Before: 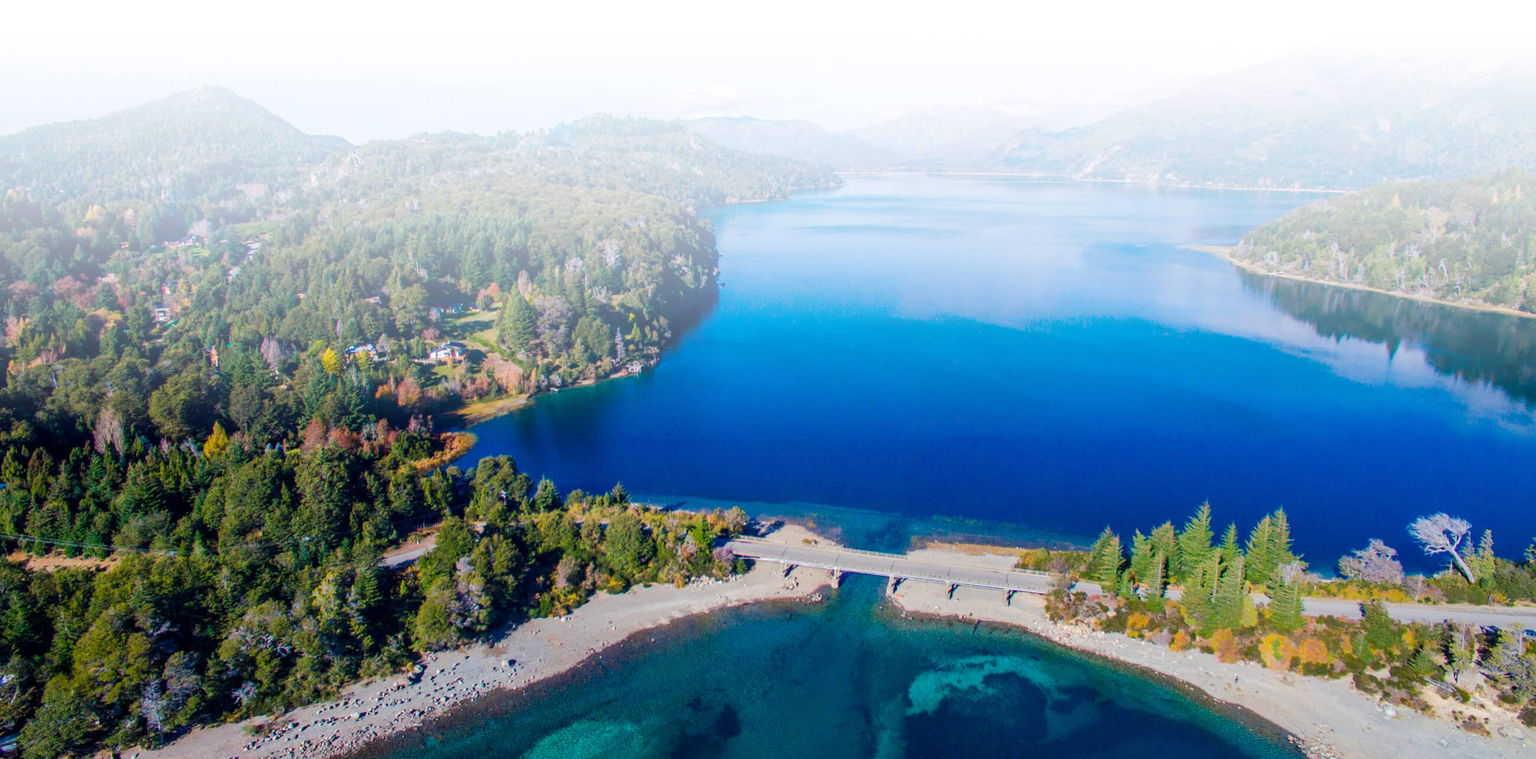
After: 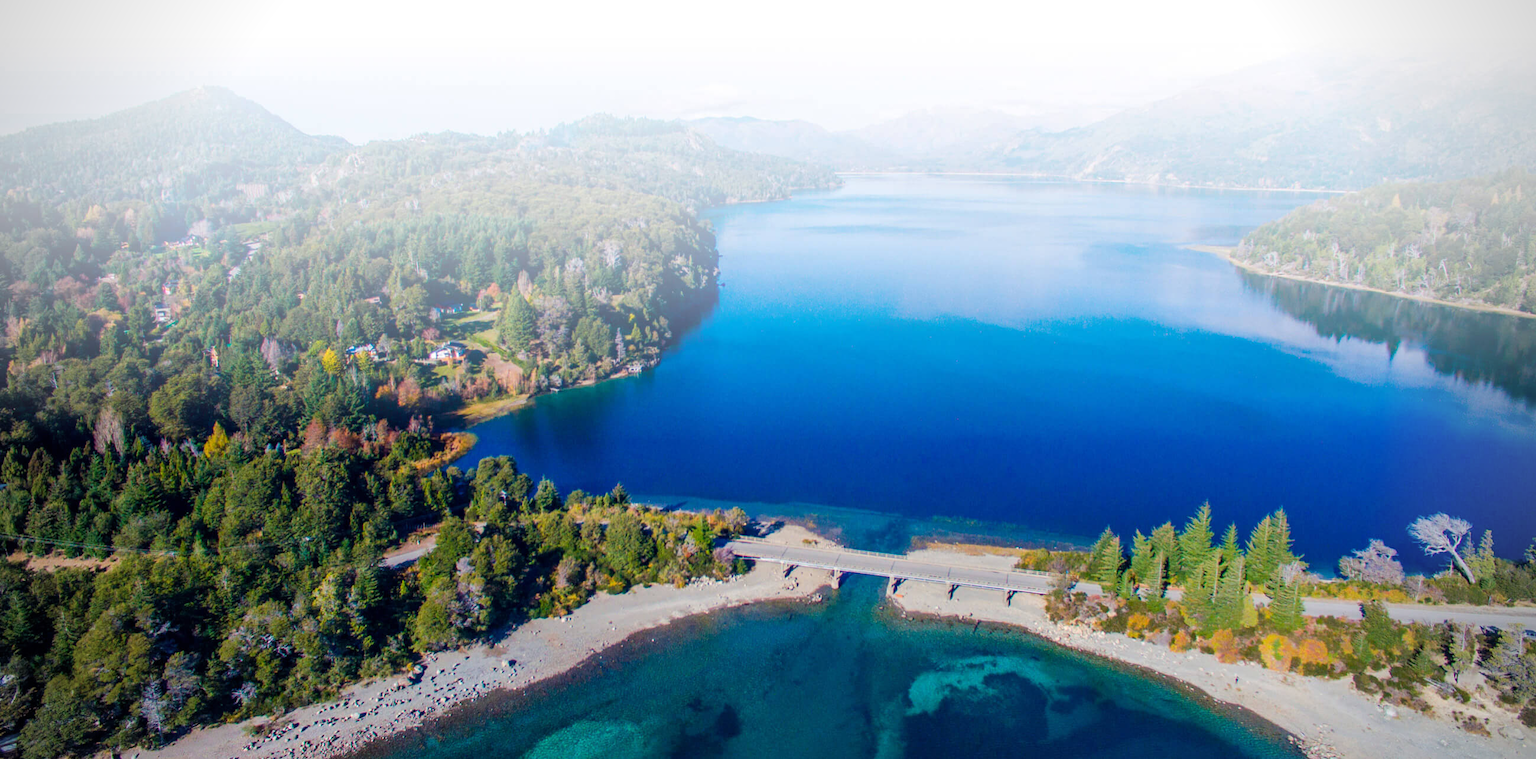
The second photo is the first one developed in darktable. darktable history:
tone equalizer: on, module defaults
vignetting: center (0, 0.007)
